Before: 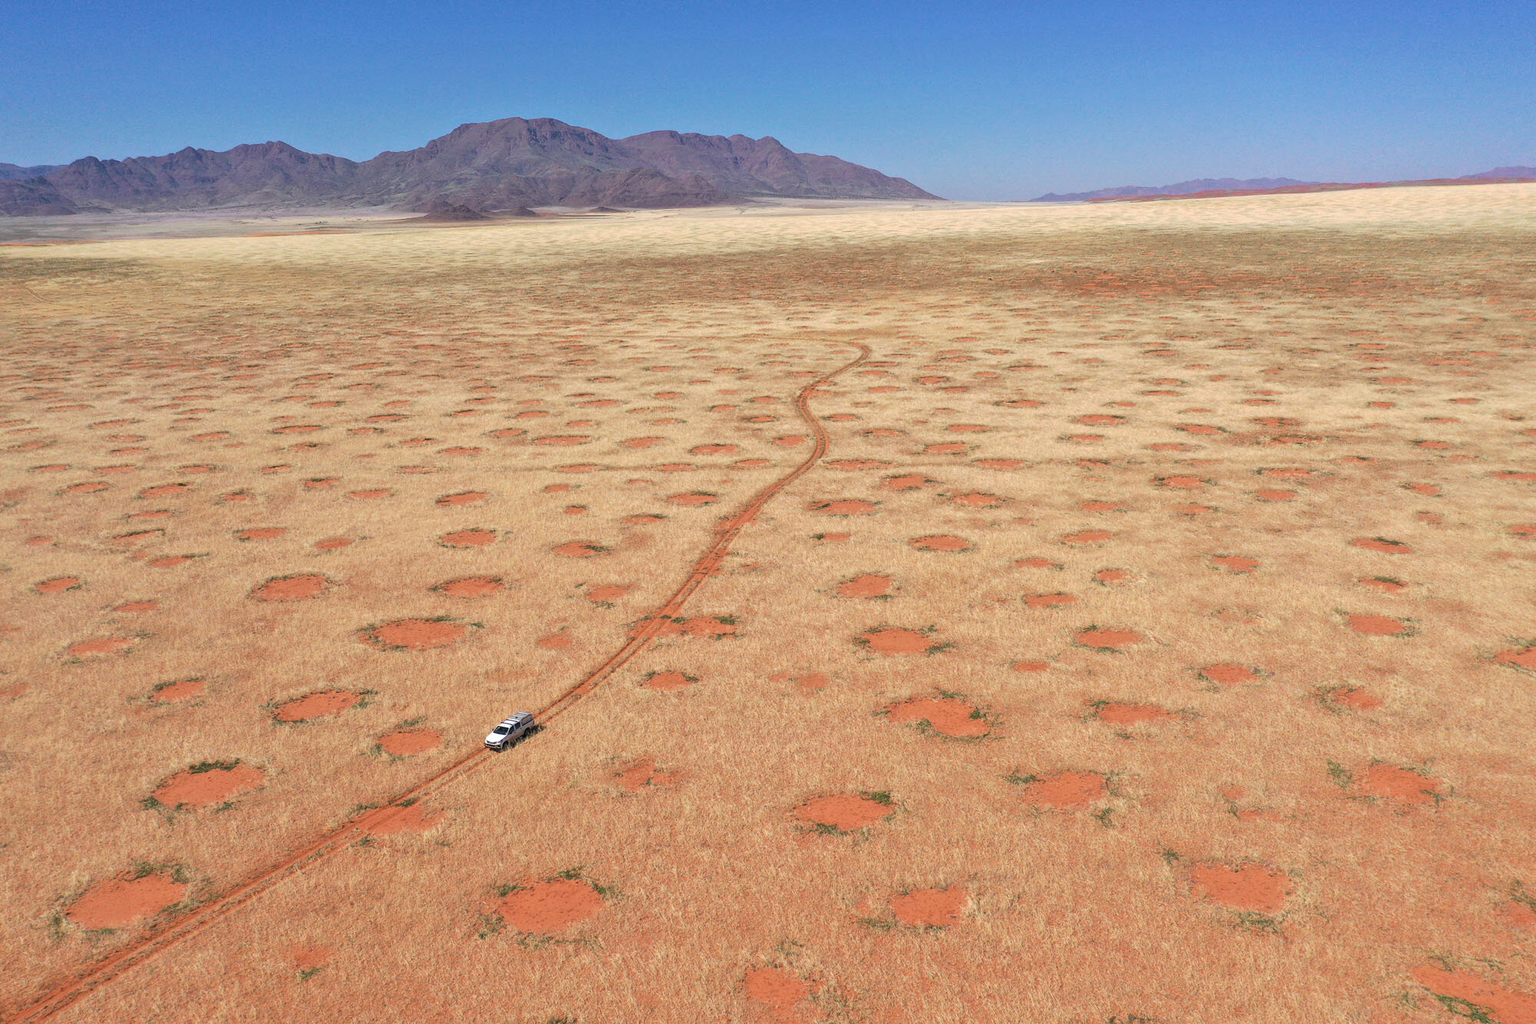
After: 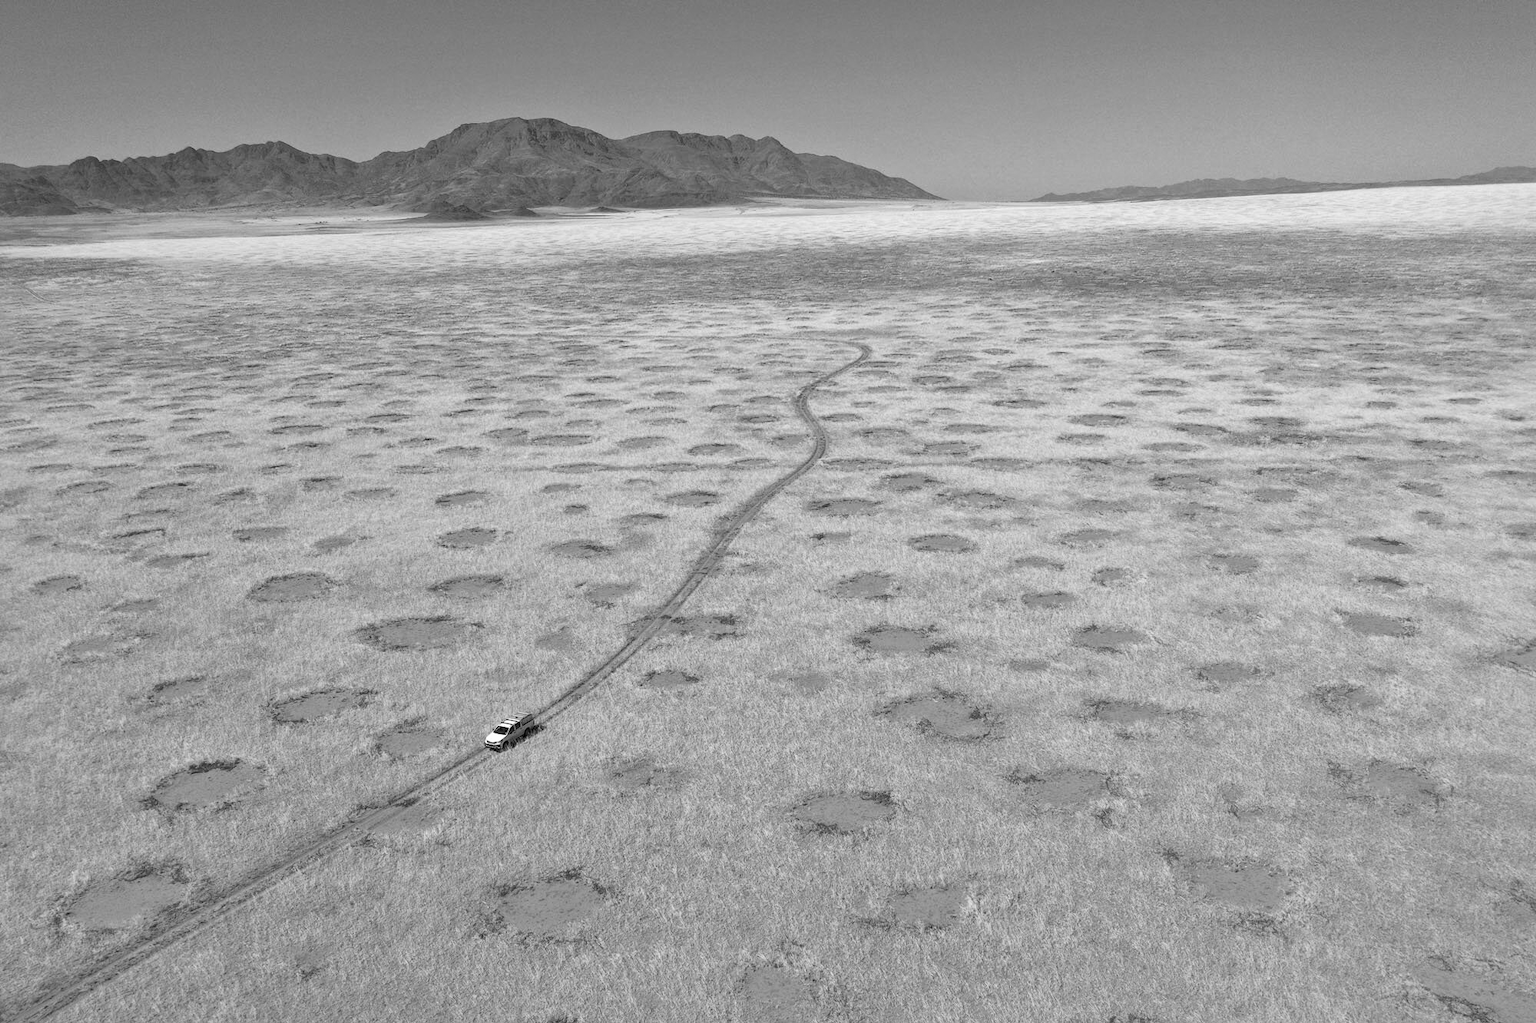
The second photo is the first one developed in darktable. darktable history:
velvia: strength 50%
monochrome: on, module defaults
exposure: black level correction 0.002, compensate highlight preservation false
local contrast: mode bilateral grid, contrast 20, coarseness 50, detail 120%, midtone range 0.2
